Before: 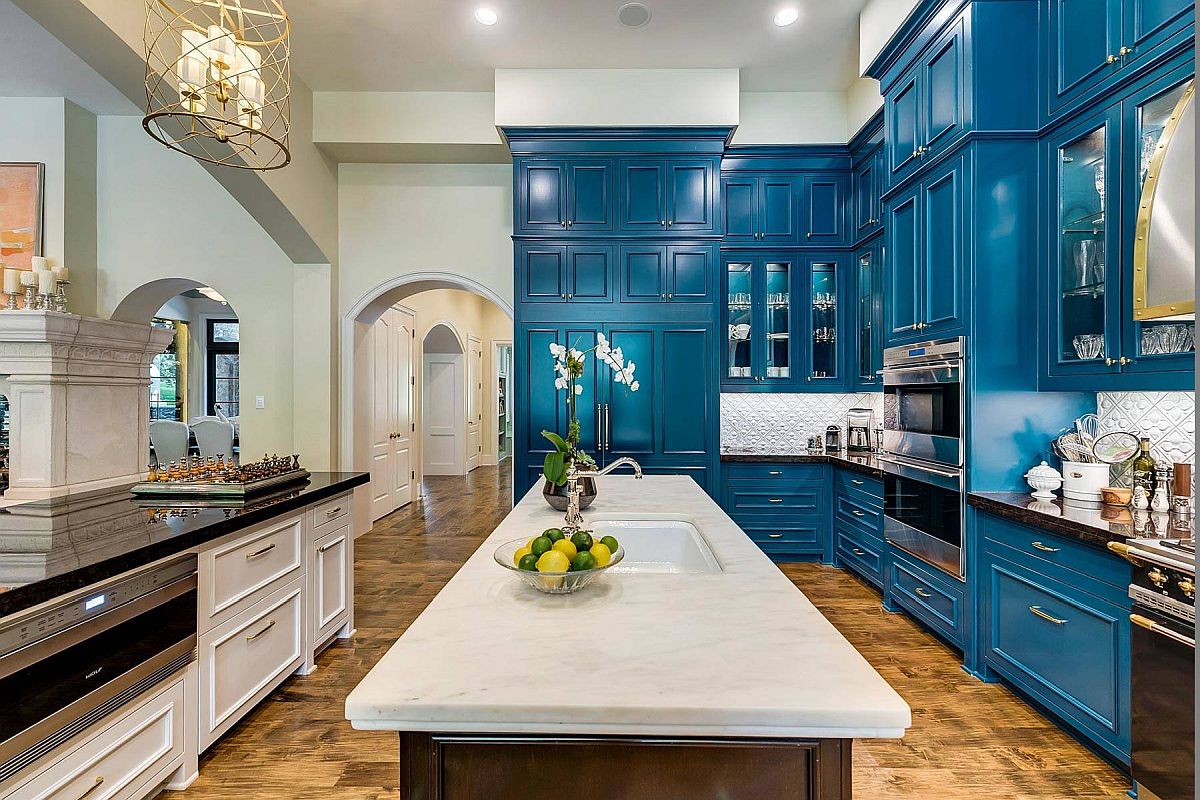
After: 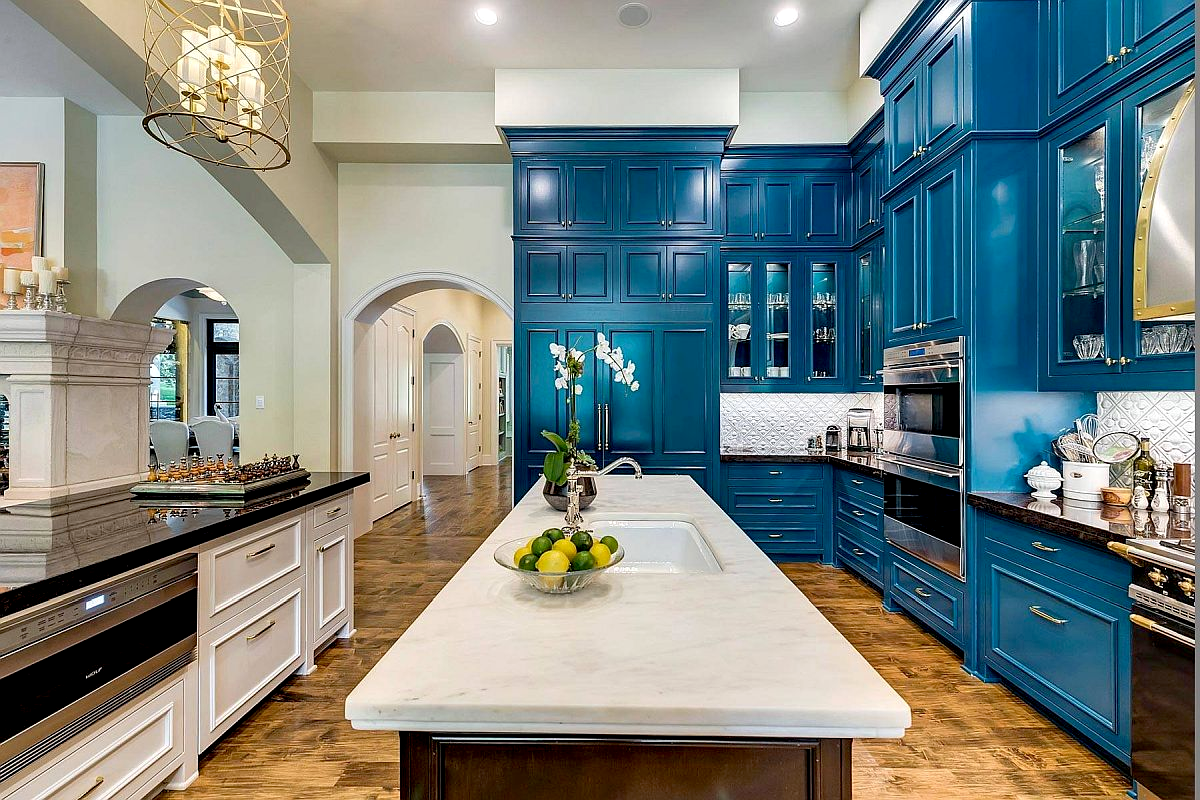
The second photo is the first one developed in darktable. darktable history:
exposure: black level correction 0.007, exposure 0.093 EV, compensate highlight preservation false
